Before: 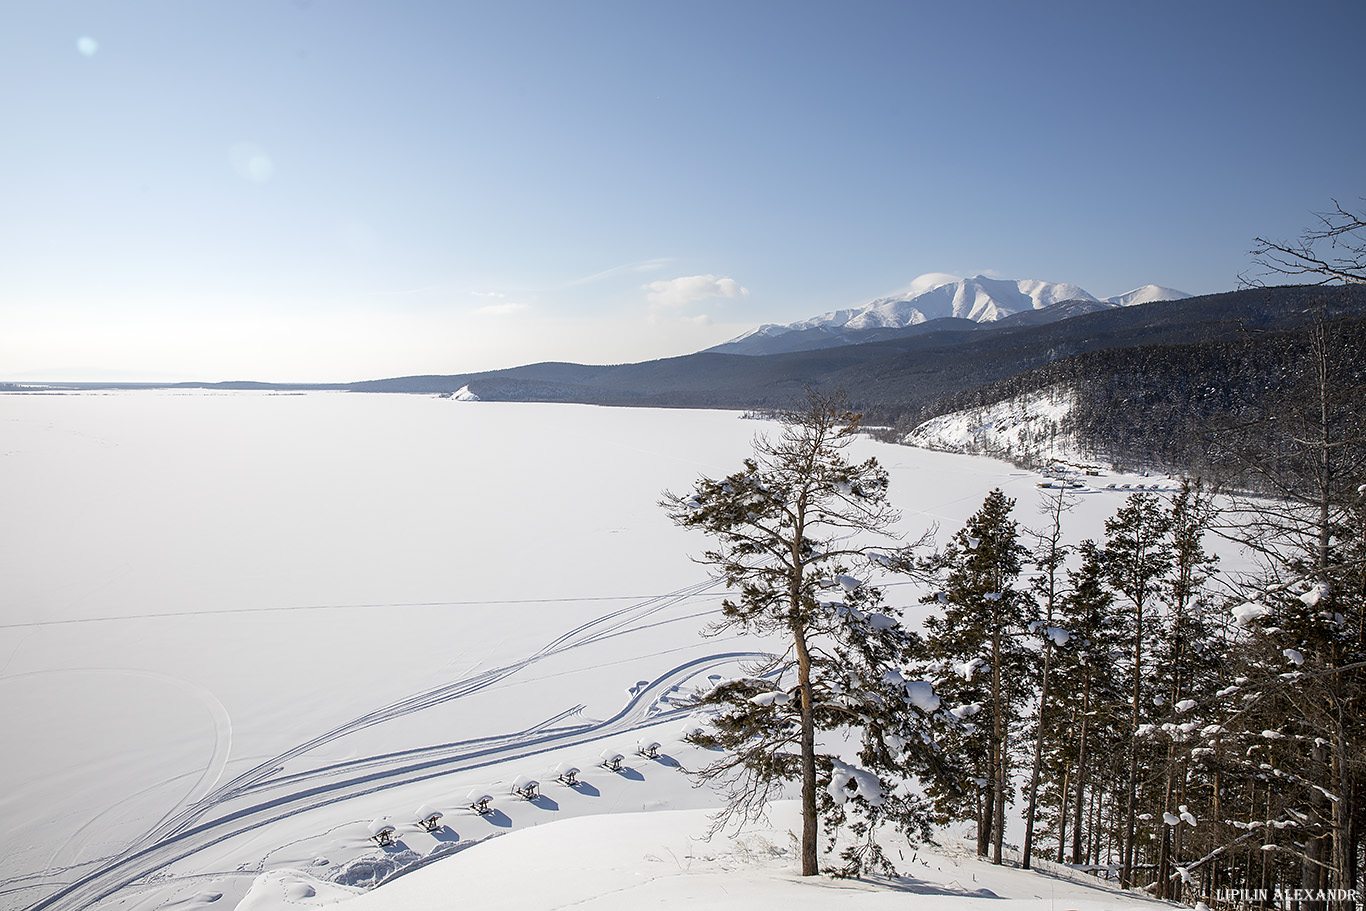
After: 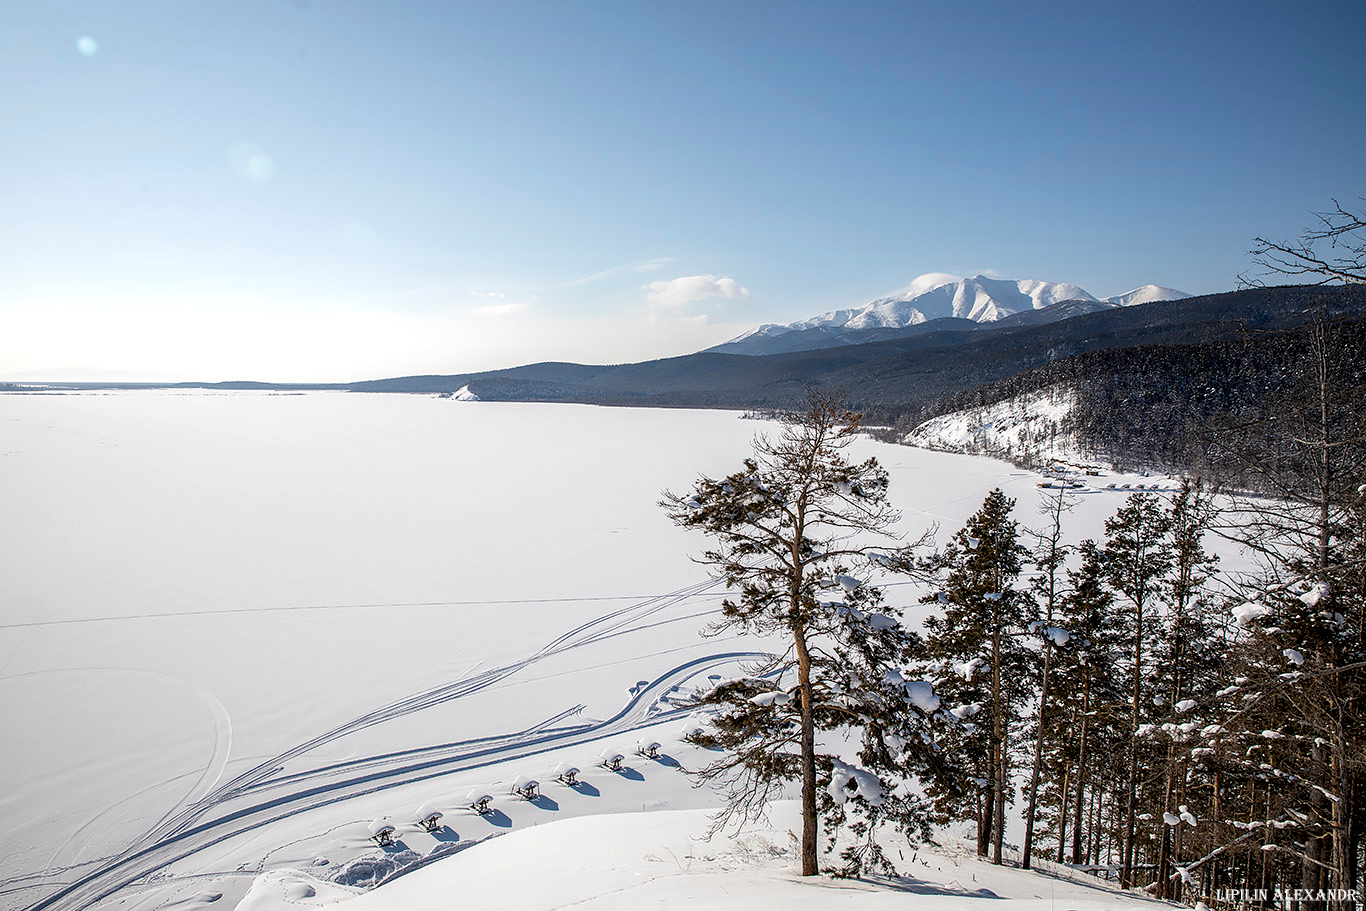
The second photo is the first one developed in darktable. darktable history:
sharpen: radius 2.922, amount 0.868, threshold 47.205
local contrast: highlights 26%, shadows 73%, midtone range 0.745
